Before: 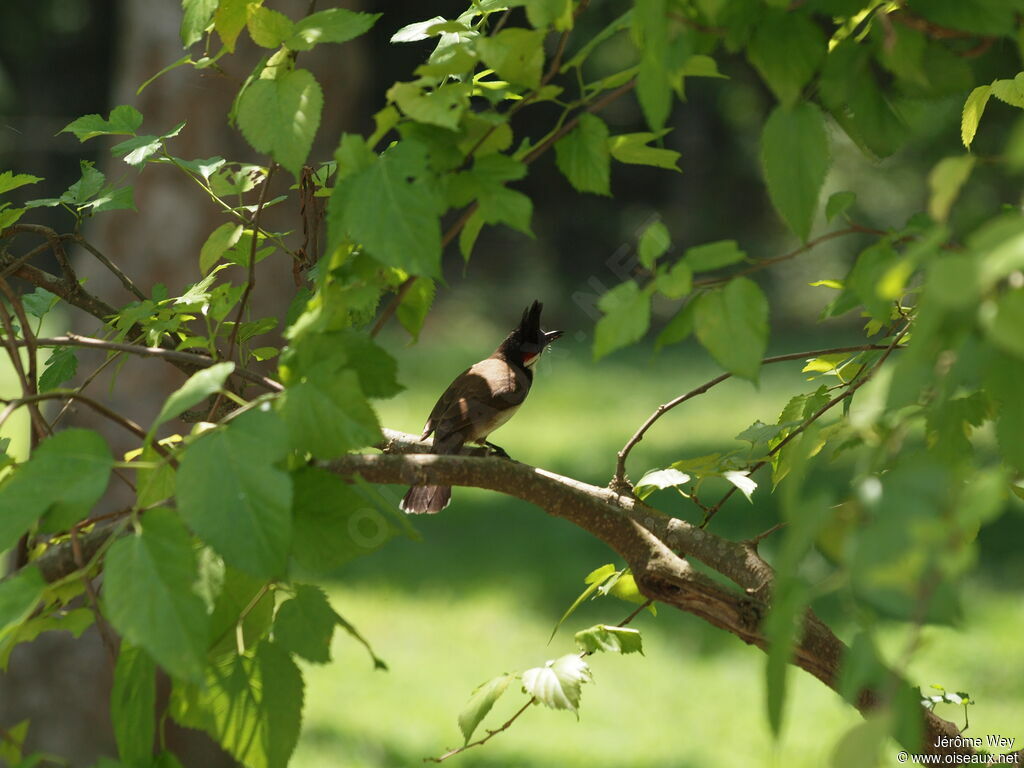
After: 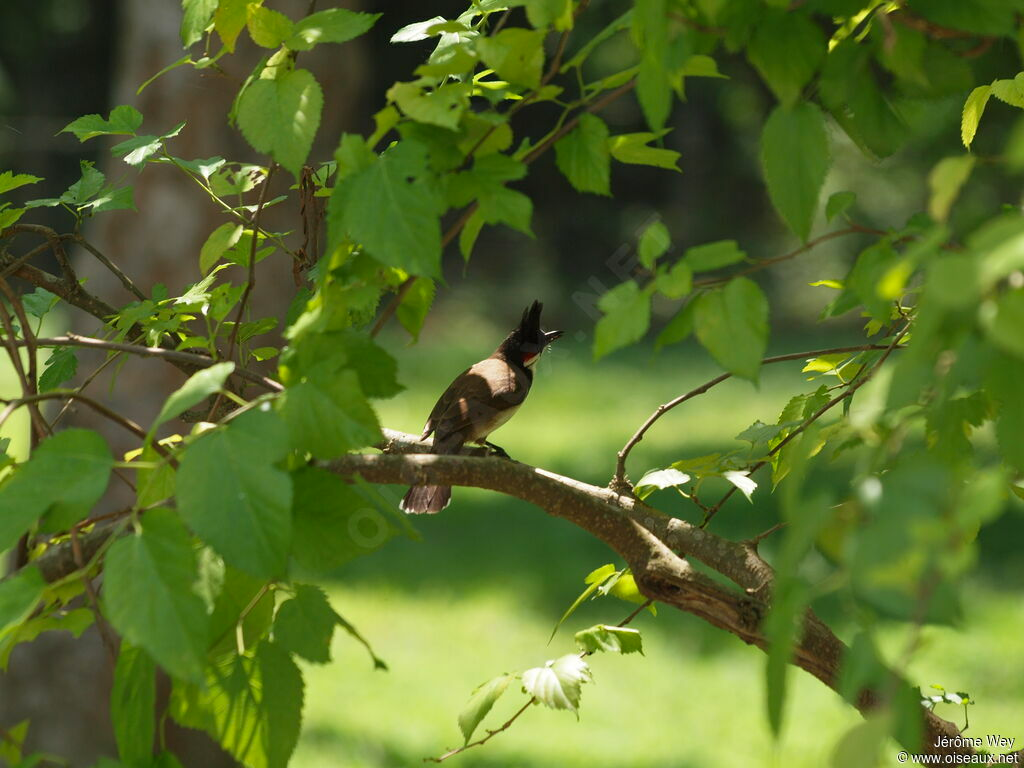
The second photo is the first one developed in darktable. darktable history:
contrast brightness saturation: saturation 0.099
